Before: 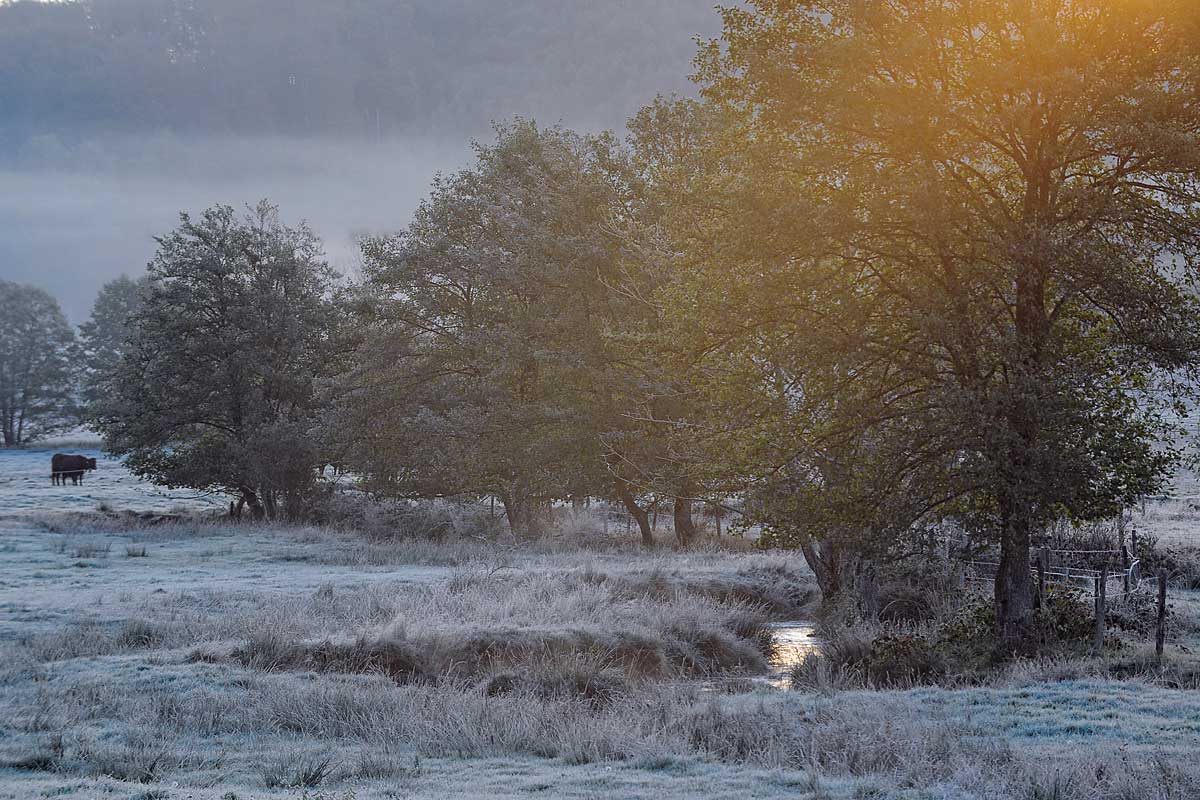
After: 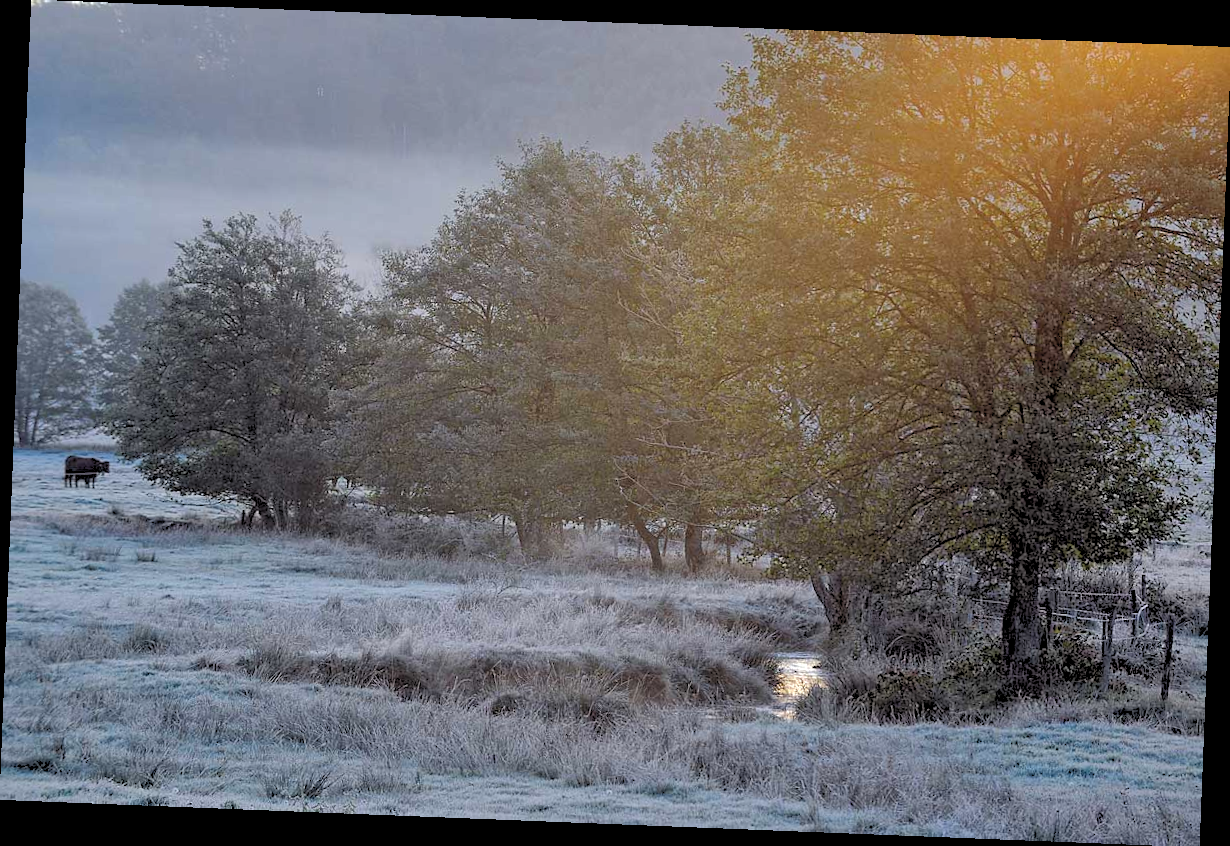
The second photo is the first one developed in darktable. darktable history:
shadows and highlights: on, module defaults
rotate and perspective: rotation 2.27°, automatic cropping off
white balance: red 1, blue 1
rgb levels: levels [[0.013, 0.434, 0.89], [0, 0.5, 1], [0, 0.5, 1]]
